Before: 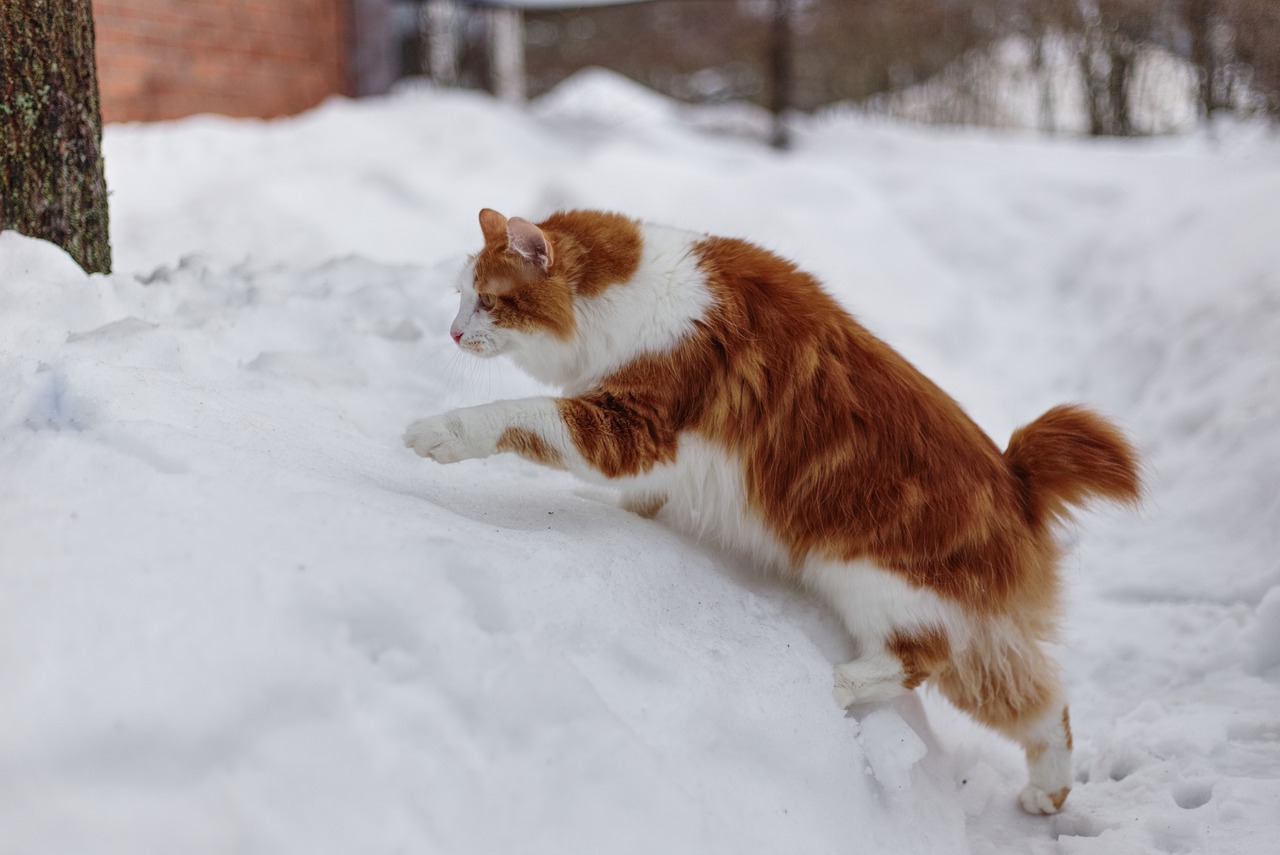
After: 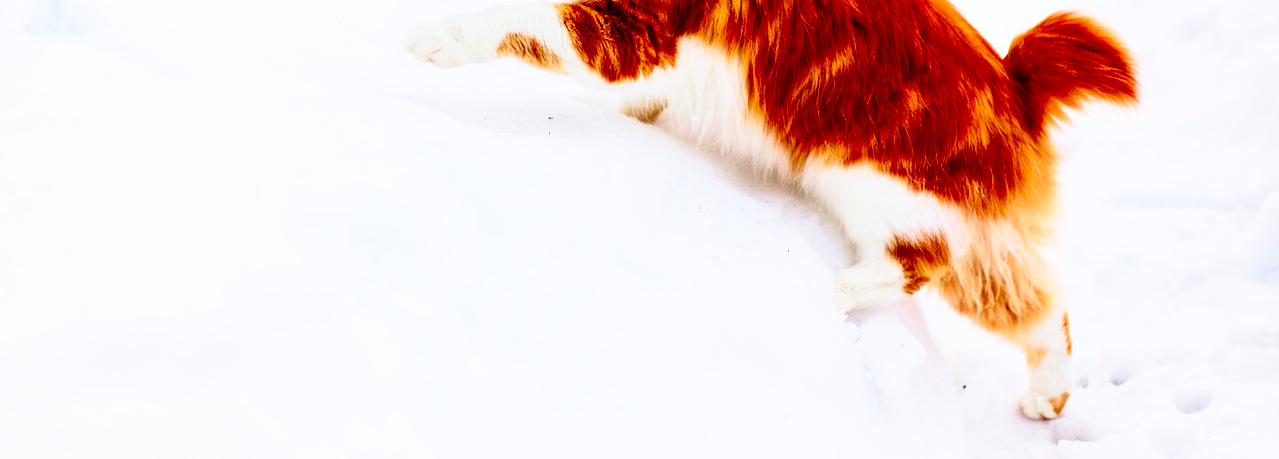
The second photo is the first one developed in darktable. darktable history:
contrast brightness saturation: contrast 0.26, brightness 0.02, saturation 0.87
crop and rotate: top 46.237%
base curve: curves: ch0 [(0, 0) (0.012, 0.01) (0.073, 0.168) (0.31, 0.711) (0.645, 0.957) (1, 1)], preserve colors none
